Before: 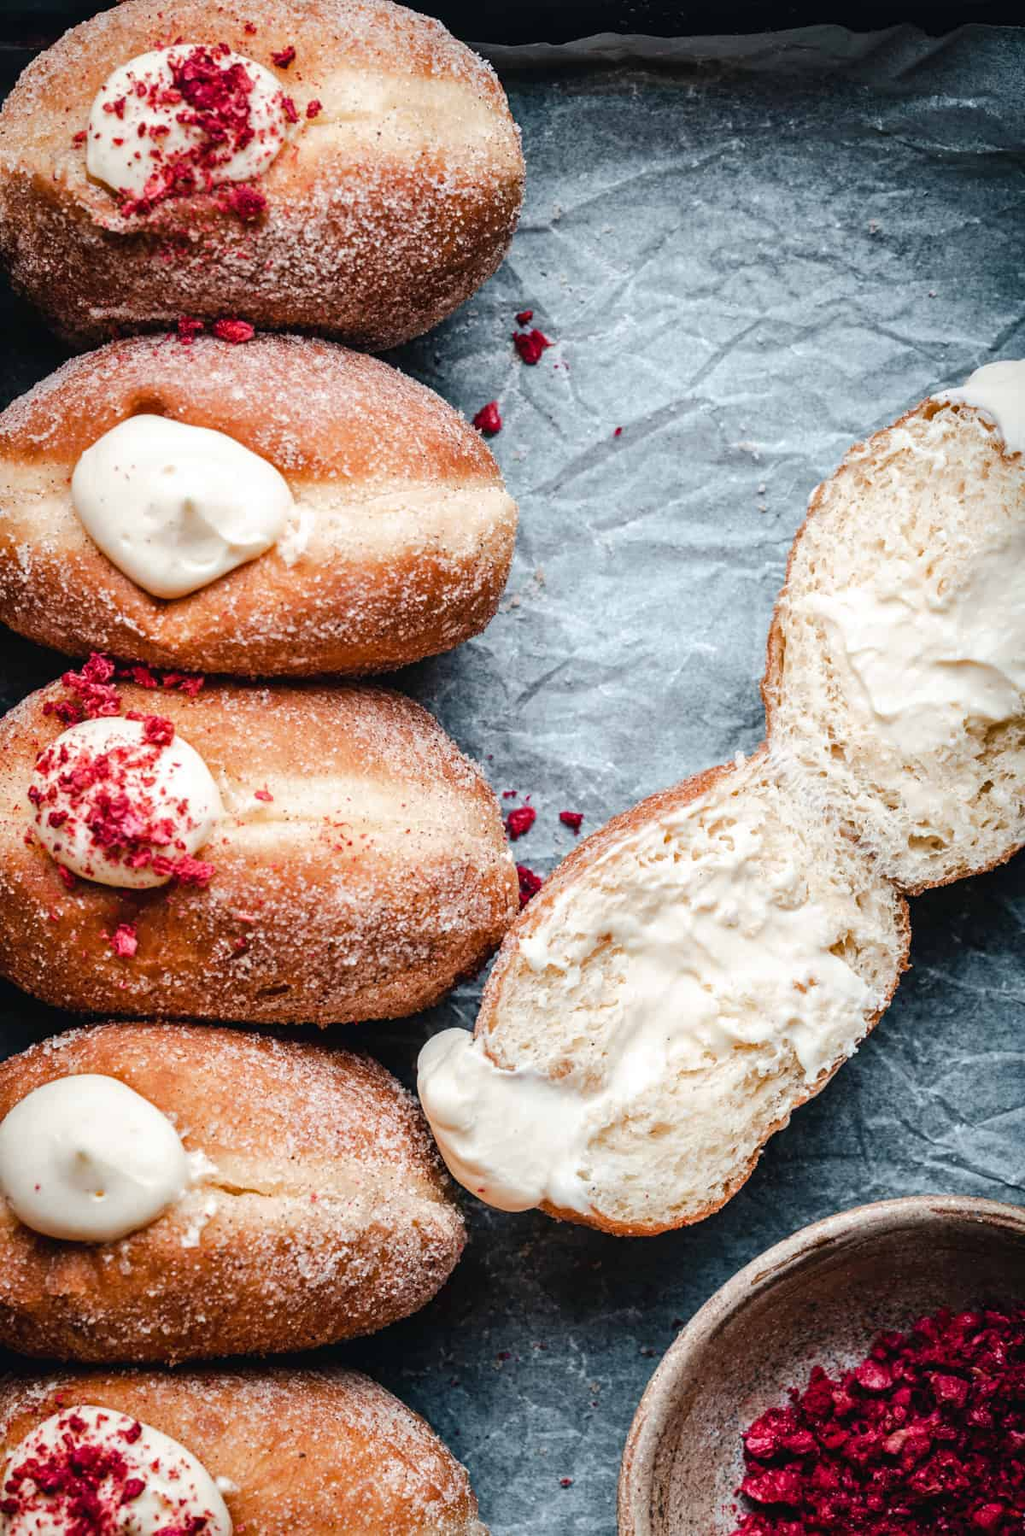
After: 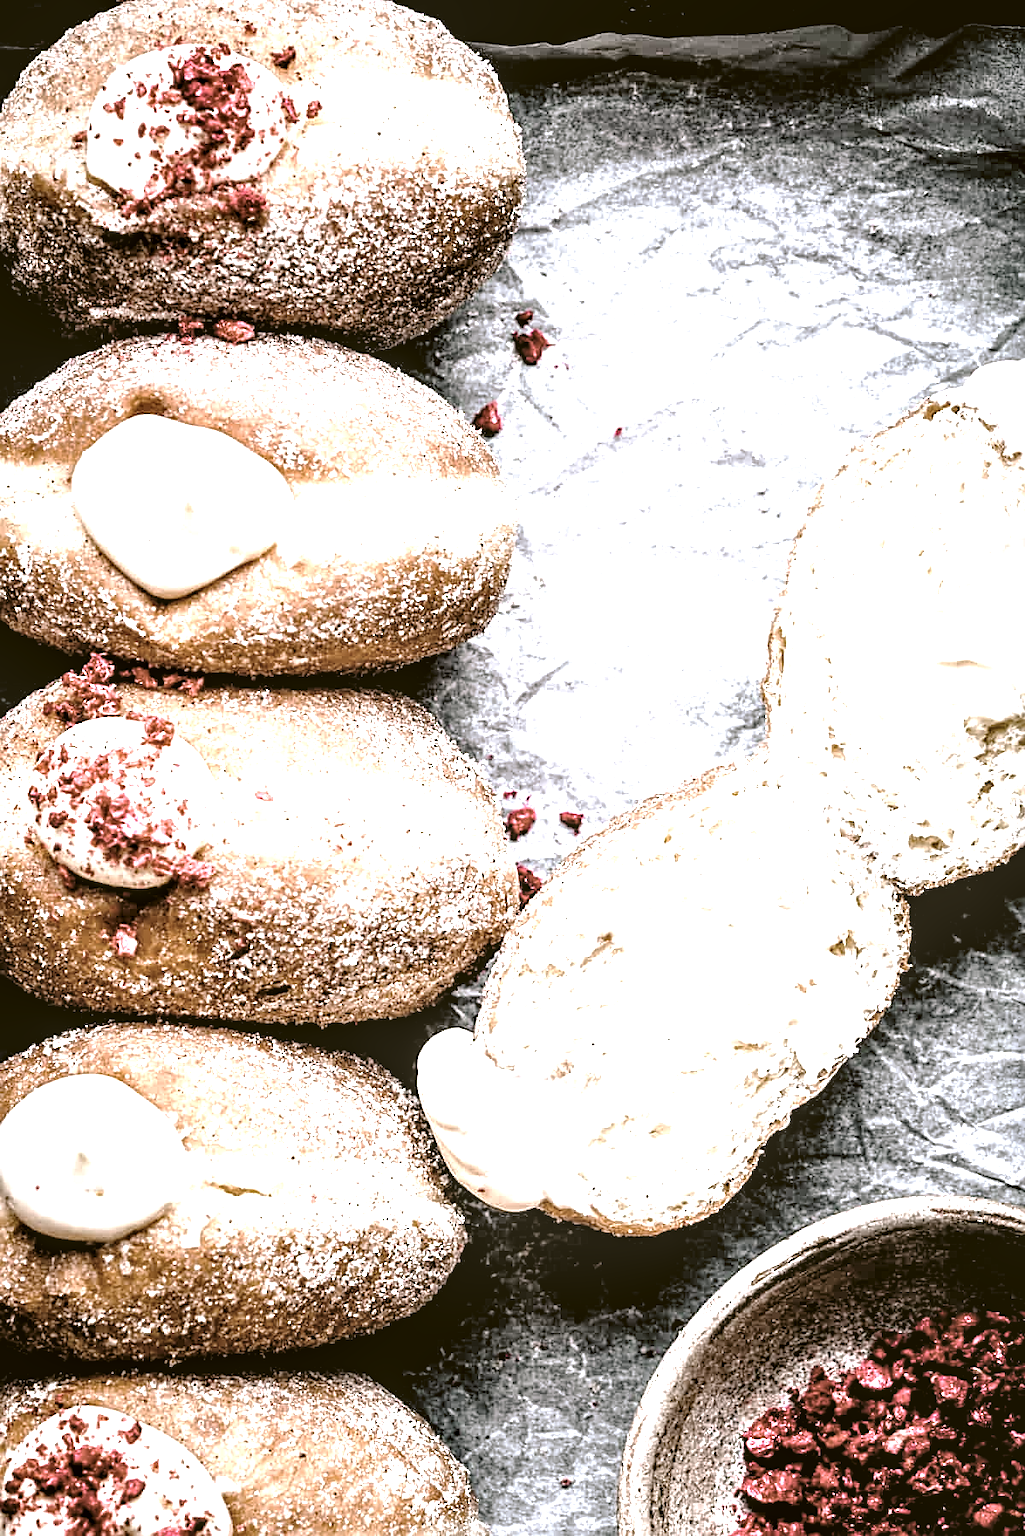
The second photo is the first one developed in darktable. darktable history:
color correction: highlights a* 8.98, highlights b* 15.09, shadows a* -0.49, shadows b* 26.52
white balance: red 0.931, blue 1.11
local contrast: detail 130%
sharpen: on, module defaults
levels: levels [0.116, 0.574, 1]
exposure: black level correction 0, exposure 1.5 EV, compensate exposure bias true, compensate highlight preservation false
tone curve: curves: ch0 [(0, 0) (0.003, 0.041) (0.011, 0.042) (0.025, 0.041) (0.044, 0.043) (0.069, 0.048) (0.1, 0.059) (0.136, 0.079) (0.177, 0.107) (0.224, 0.152) (0.277, 0.235) (0.335, 0.331) (0.399, 0.427) (0.468, 0.512) (0.543, 0.595) (0.623, 0.668) (0.709, 0.736) (0.801, 0.813) (0.898, 0.891) (1, 1)], preserve colors none
color zones: curves: ch0 [(0, 0.6) (0.129, 0.508) (0.193, 0.483) (0.429, 0.5) (0.571, 0.5) (0.714, 0.5) (0.857, 0.5) (1, 0.6)]; ch1 [(0, 0.481) (0.112, 0.245) (0.213, 0.223) (0.429, 0.233) (0.571, 0.231) (0.683, 0.242) (0.857, 0.296) (1, 0.481)]
